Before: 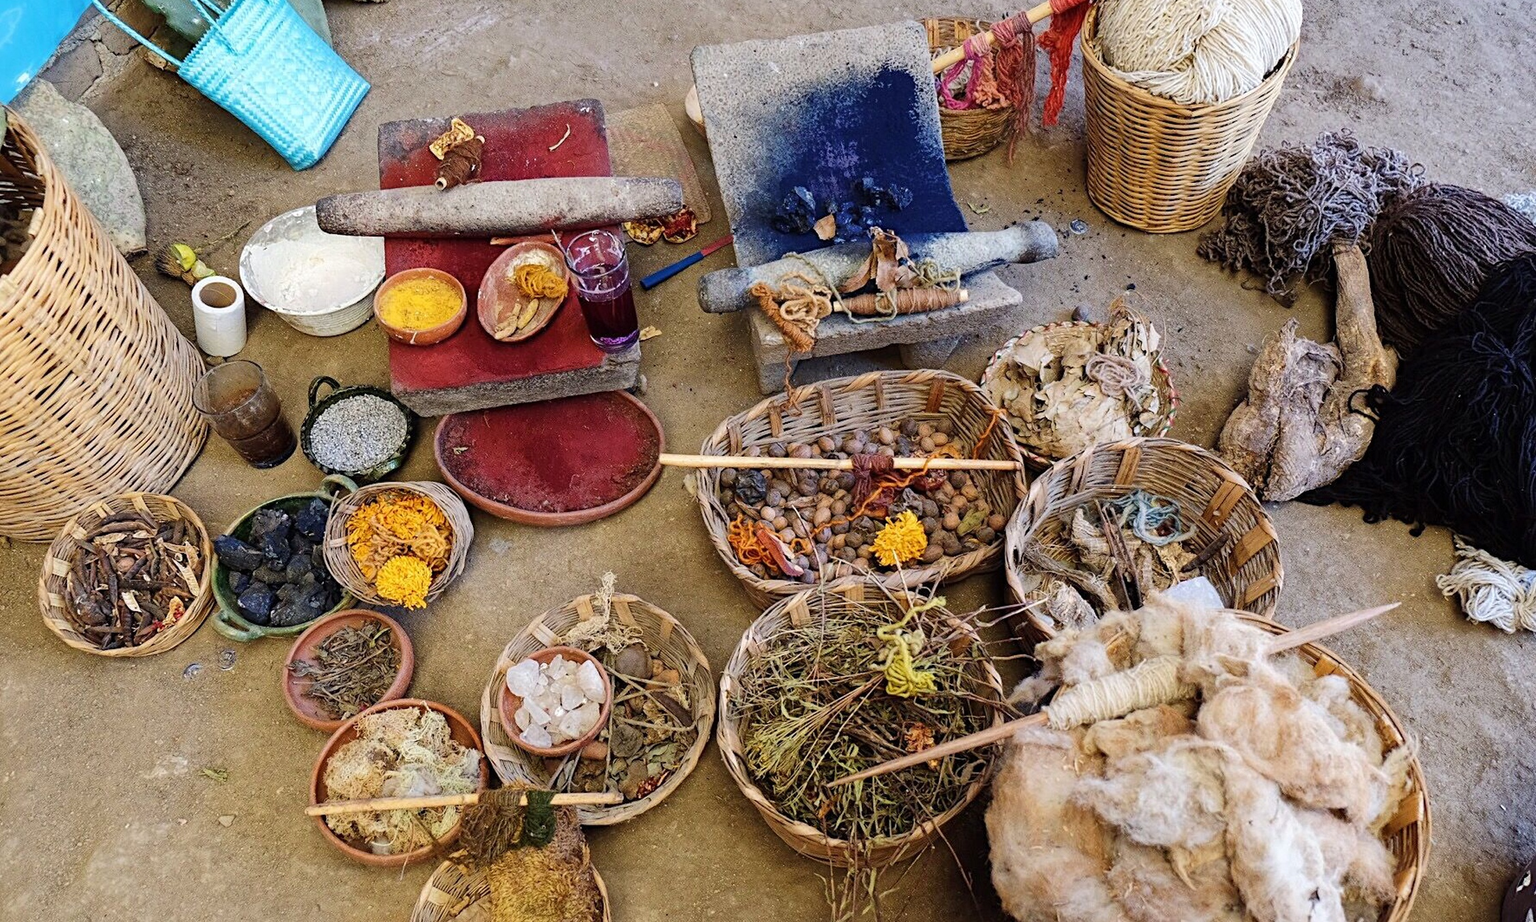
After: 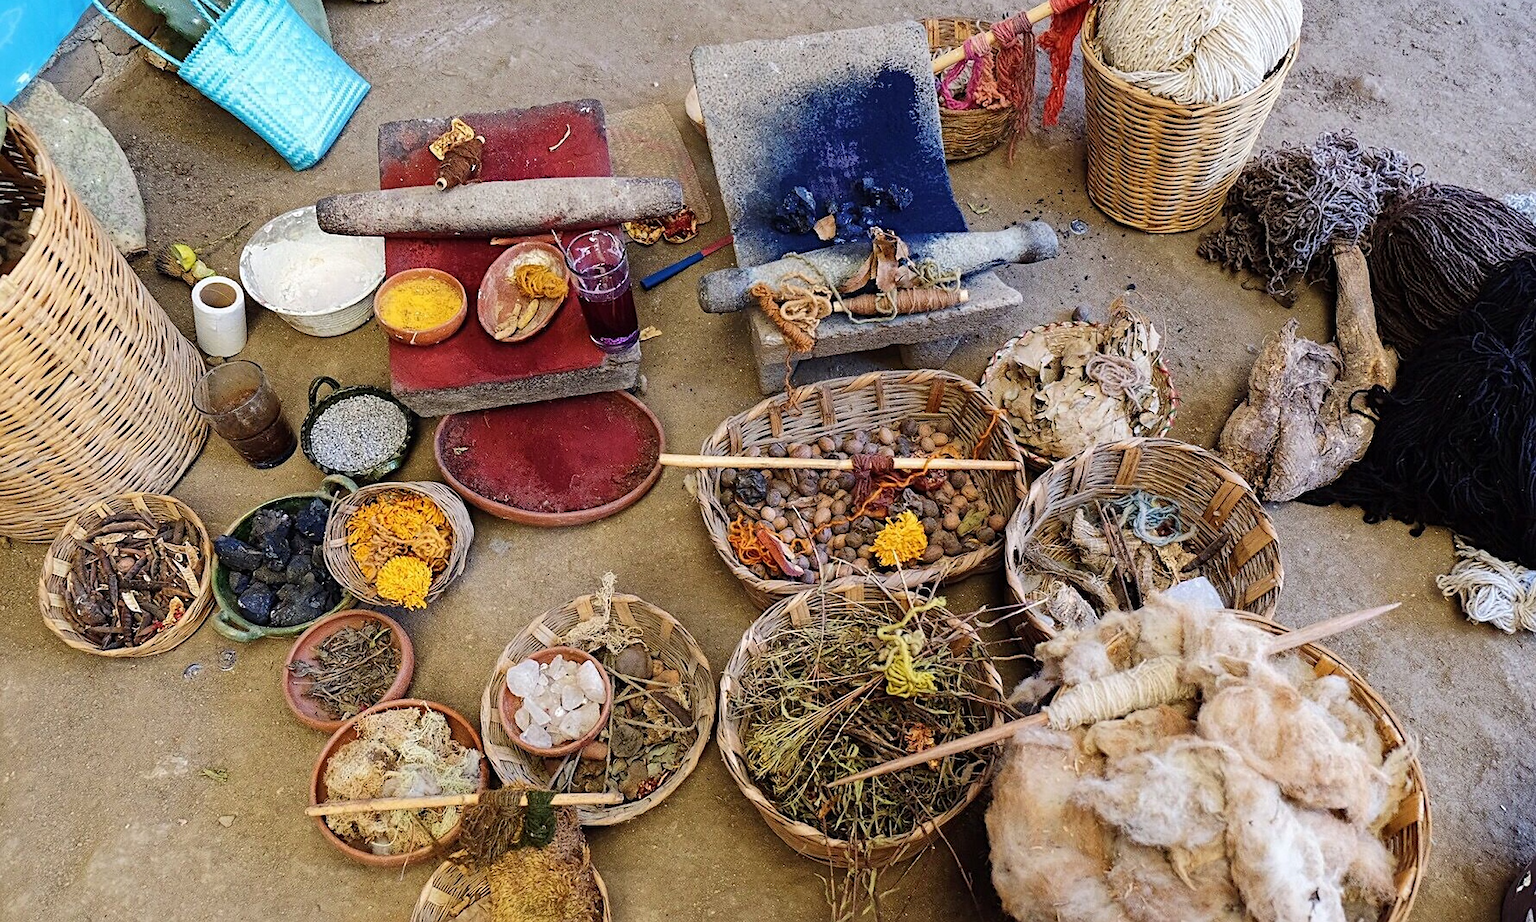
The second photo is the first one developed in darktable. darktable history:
sharpen: radius 1, threshold 1
